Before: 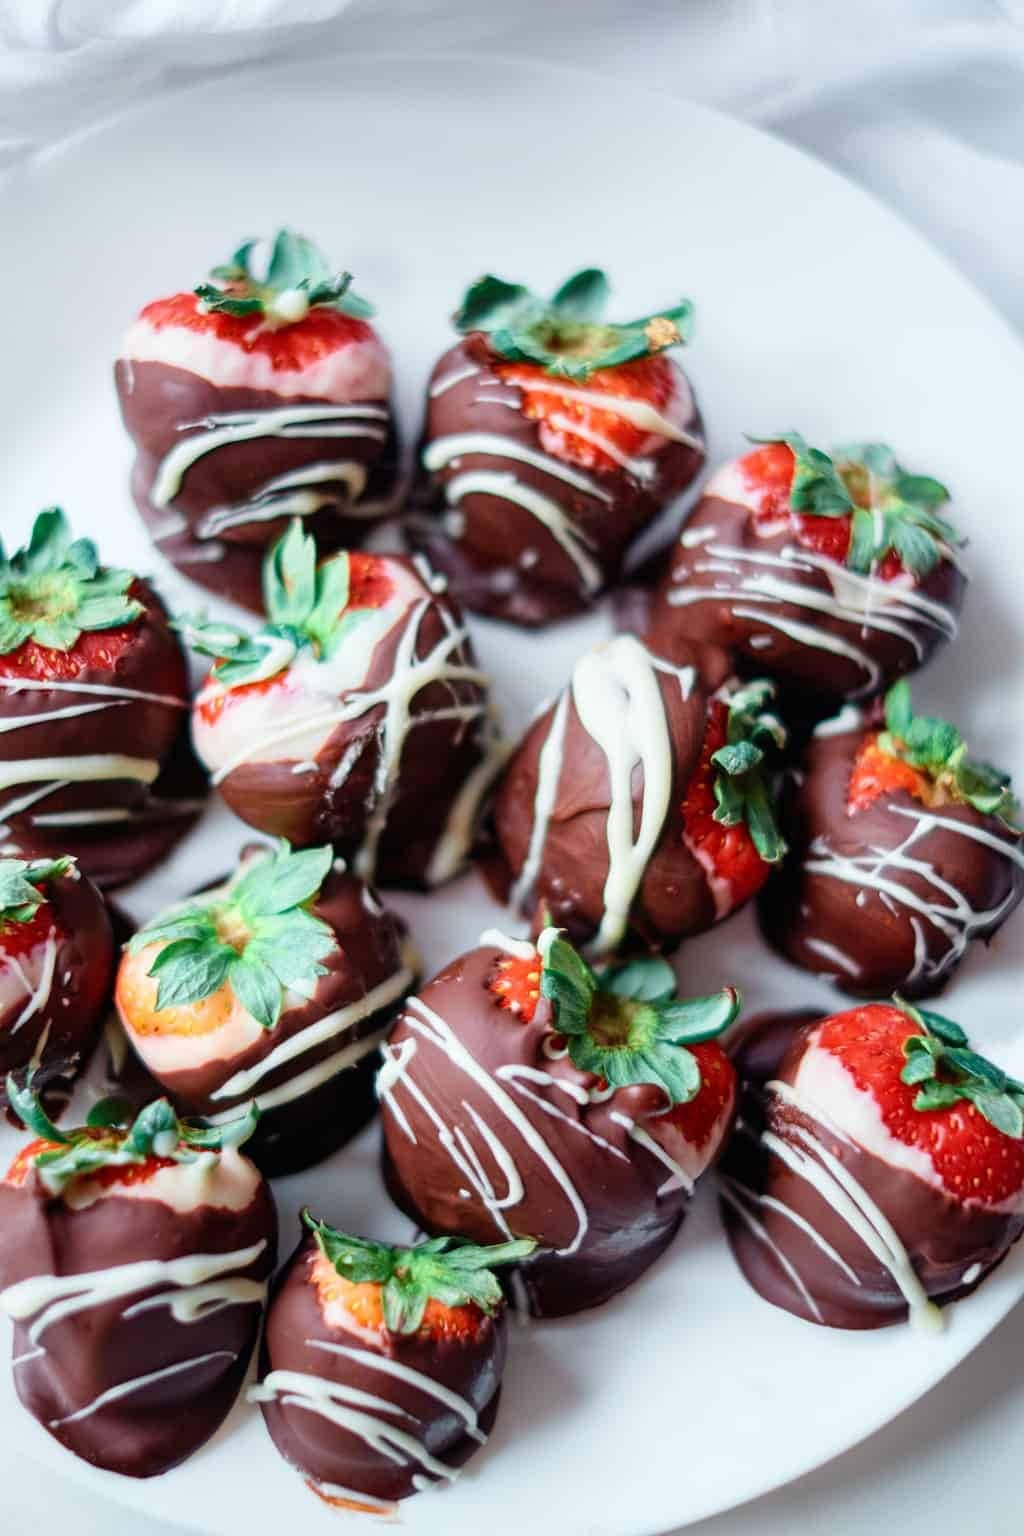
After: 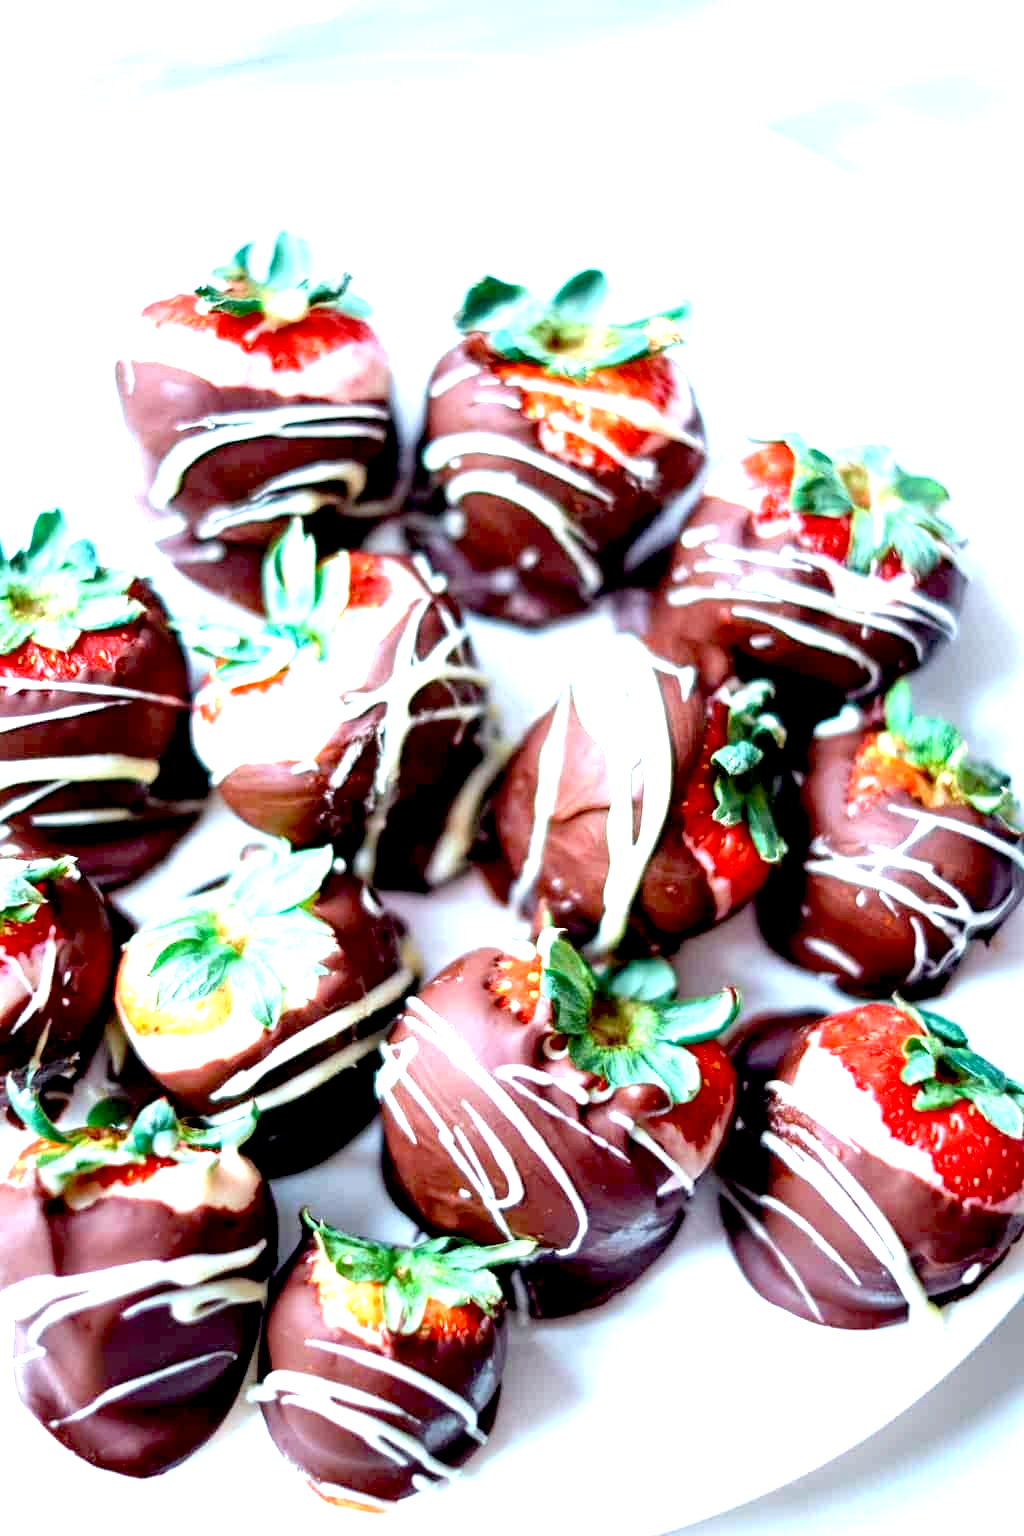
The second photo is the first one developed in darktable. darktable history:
white balance: red 0.925, blue 1.046
exposure: black level correction 0.009, exposure 1.425 EV, compensate highlight preservation false
